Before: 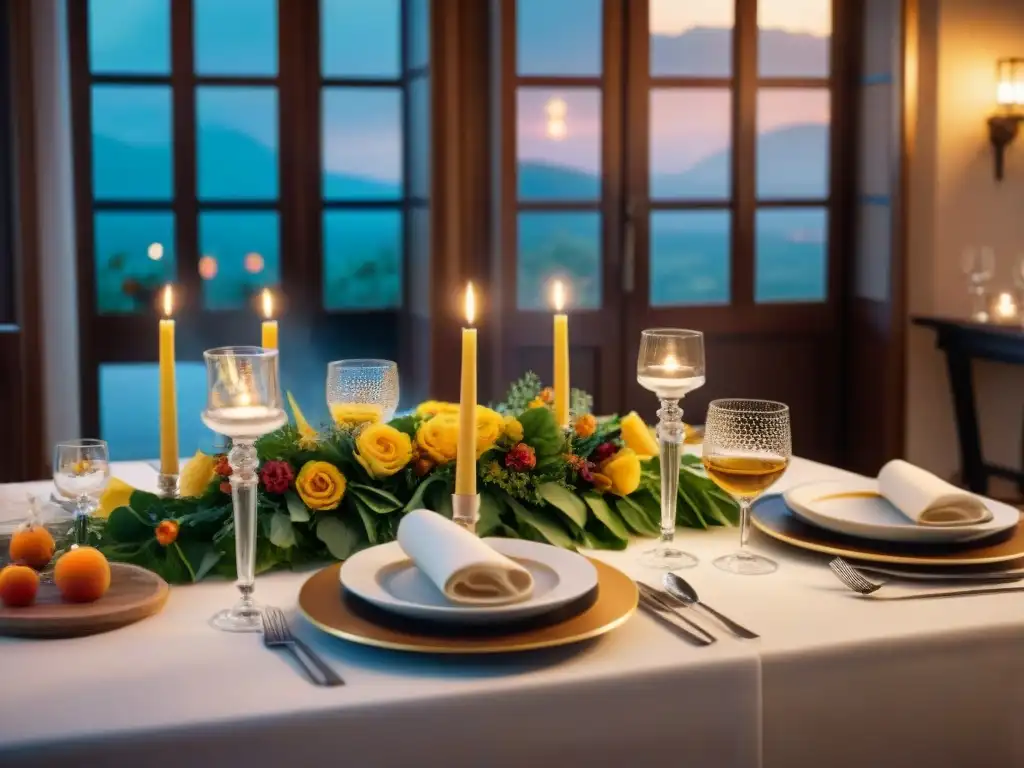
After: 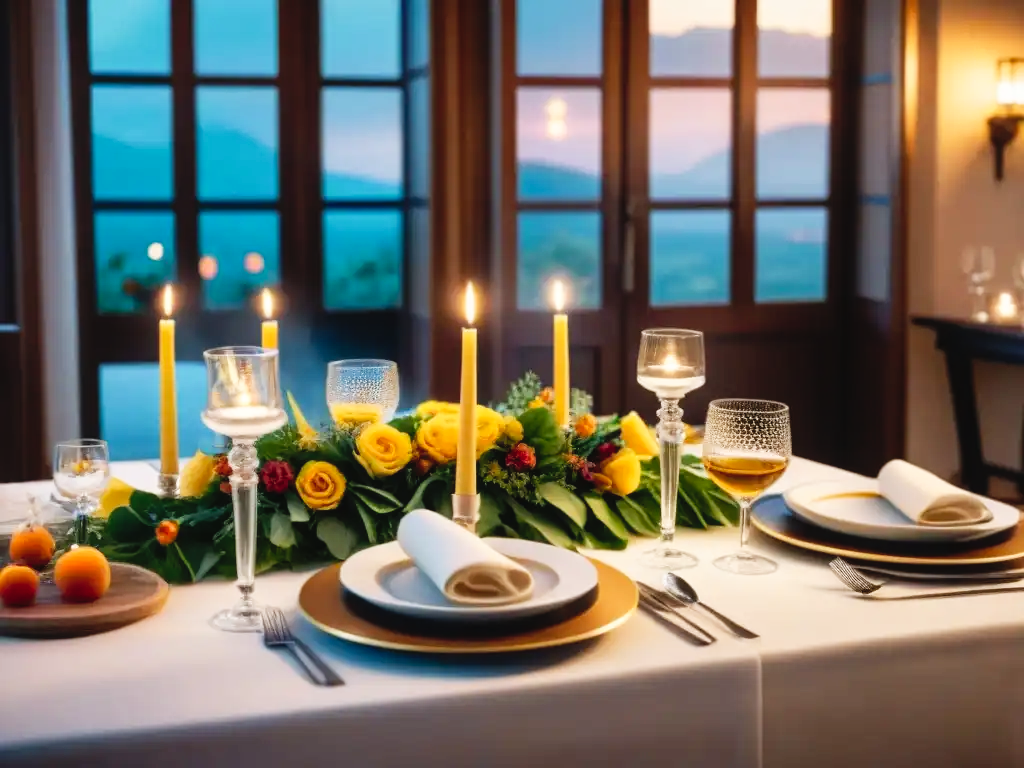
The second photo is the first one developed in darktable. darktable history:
tone curve: curves: ch0 [(0, 0.039) (0.104, 0.094) (0.285, 0.301) (0.689, 0.764) (0.89, 0.926) (0.994, 0.971)]; ch1 [(0, 0) (0.337, 0.249) (0.437, 0.411) (0.485, 0.487) (0.515, 0.514) (0.566, 0.563) (0.641, 0.655) (1, 1)]; ch2 [(0, 0) (0.314, 0.301) (0.421, 0.411) (0.502, 0.505) (0.528, 0.54) (0.557, 0.555) (0.612, 0.583) (0.722, 0.67) (1, 1)], preserve colors none
local contrast: highlights 106%, shadows 99%, detail 119%, midtone range 0.2
